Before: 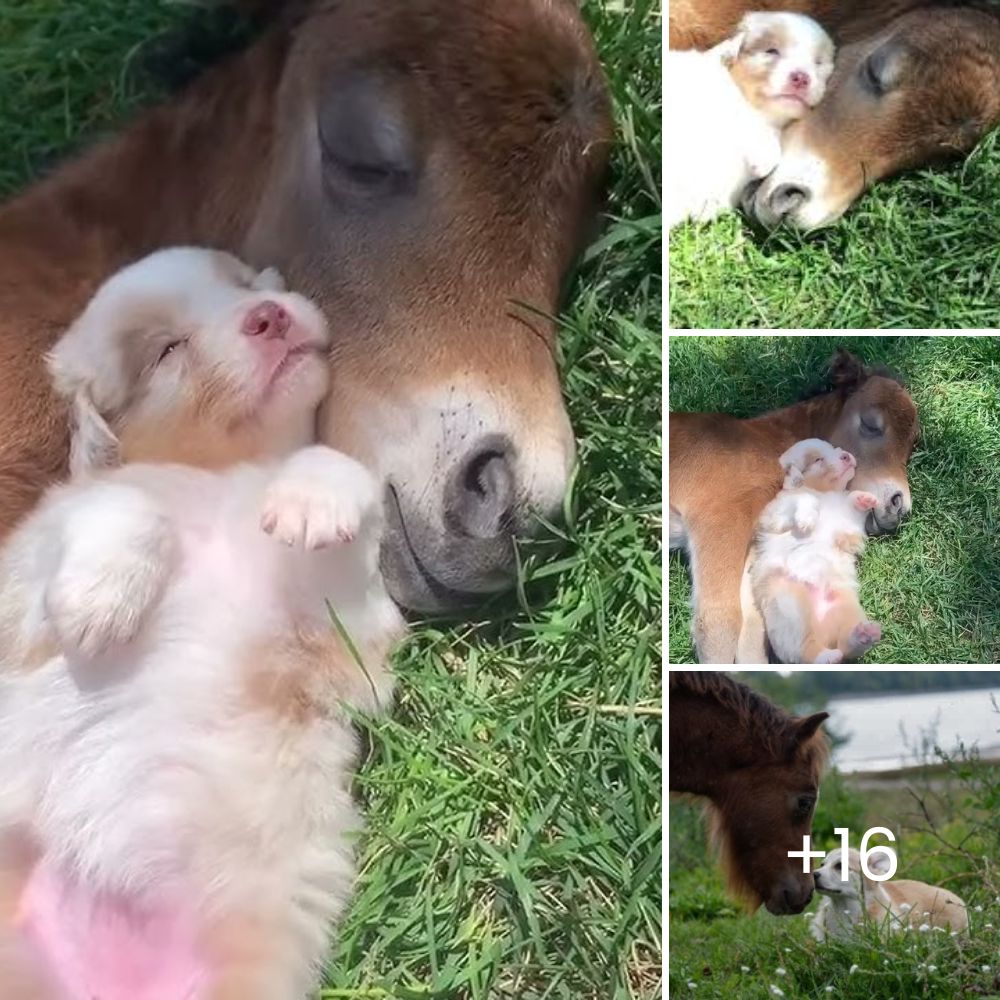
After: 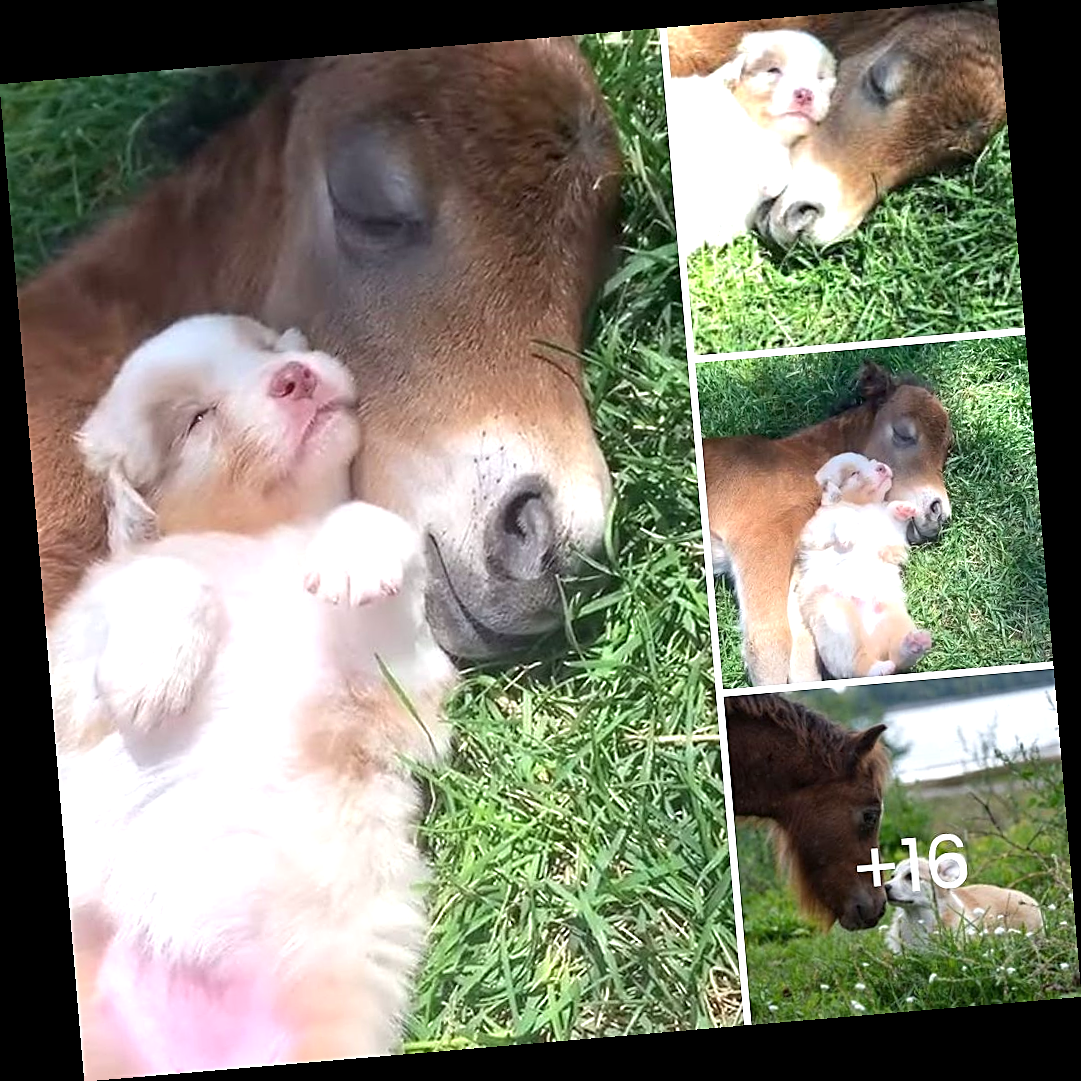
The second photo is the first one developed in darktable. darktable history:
white balance: red 0.988, blue 1.017
sharpen: on, module defaults
rotate and perspective: rotation -4.86°, automatic cropping off
exposure: exposure 0.64 EV, compensate highlight preservation false
